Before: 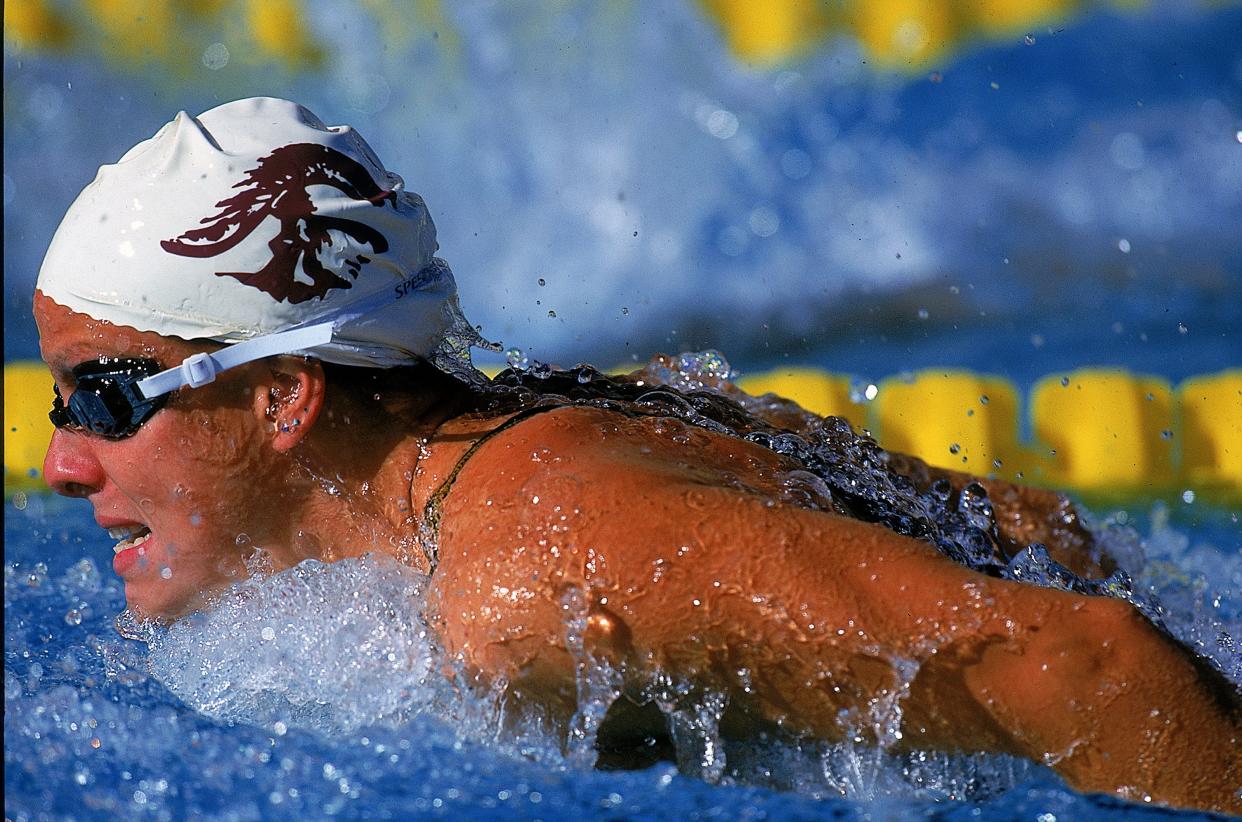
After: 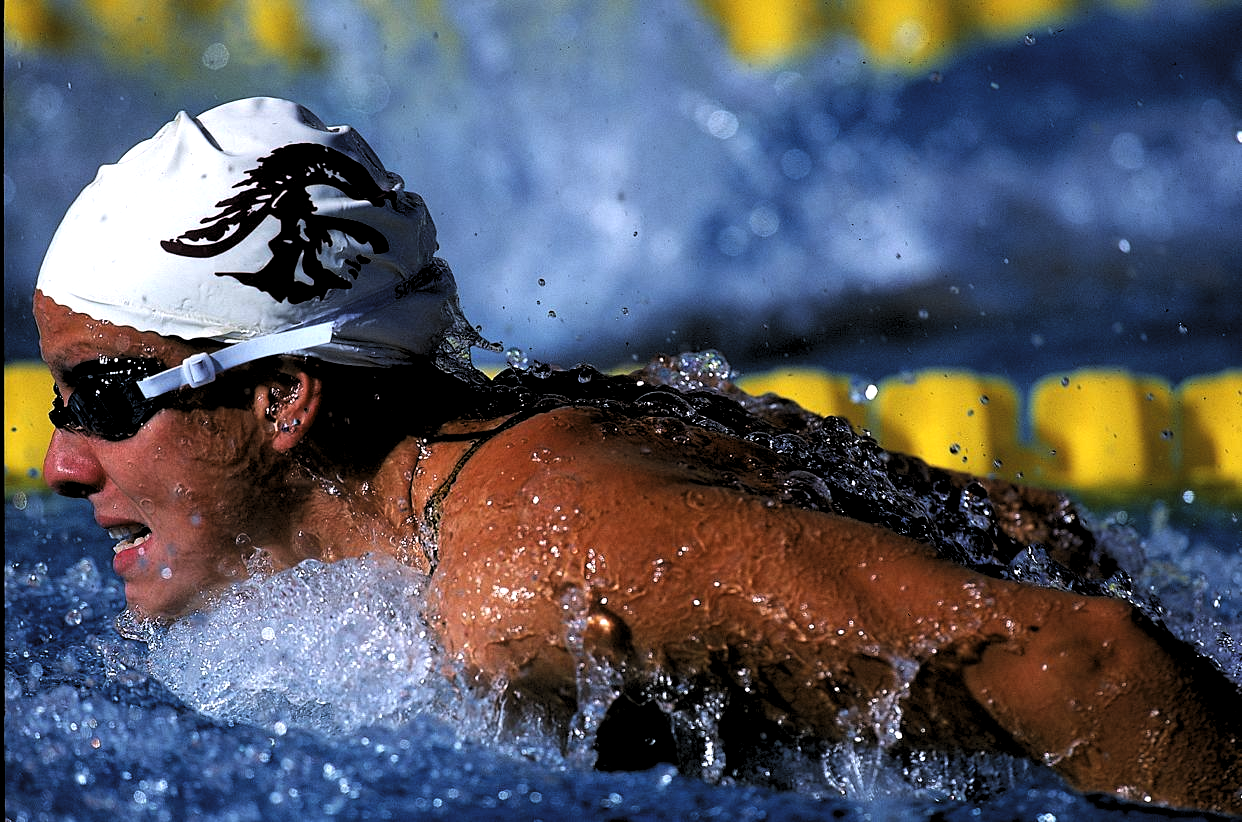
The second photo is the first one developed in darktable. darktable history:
white balance: red 0.984, blue 1.059
levels: levels [0.182, 0.542, 0.902]
